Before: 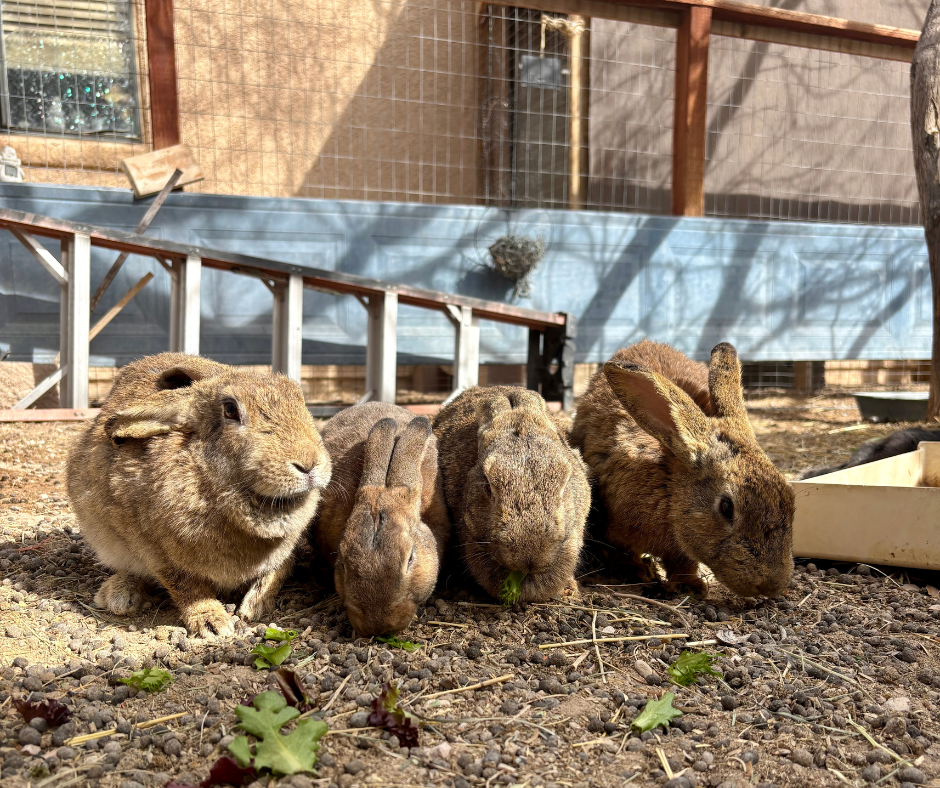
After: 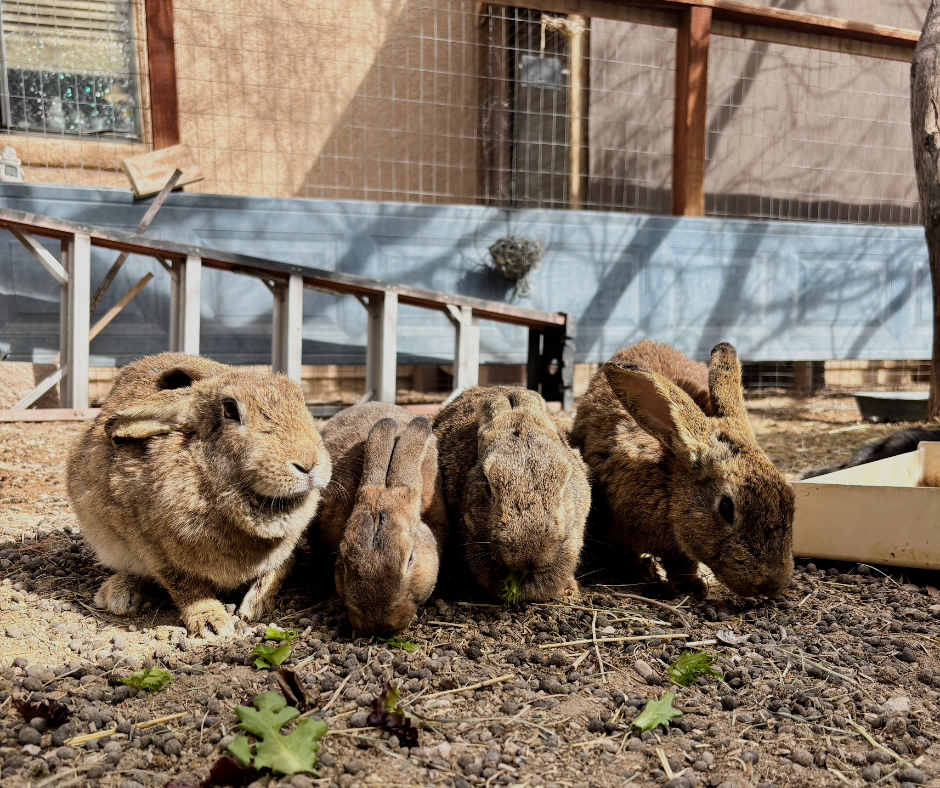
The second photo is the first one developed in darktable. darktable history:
filmic rgb: black relative exposure -7.65 EV, hardness 4.02, contrast 1.1, highlights saturation mix -30%
exposure: exposure -0.072 EV, compensate highlight preservation false
